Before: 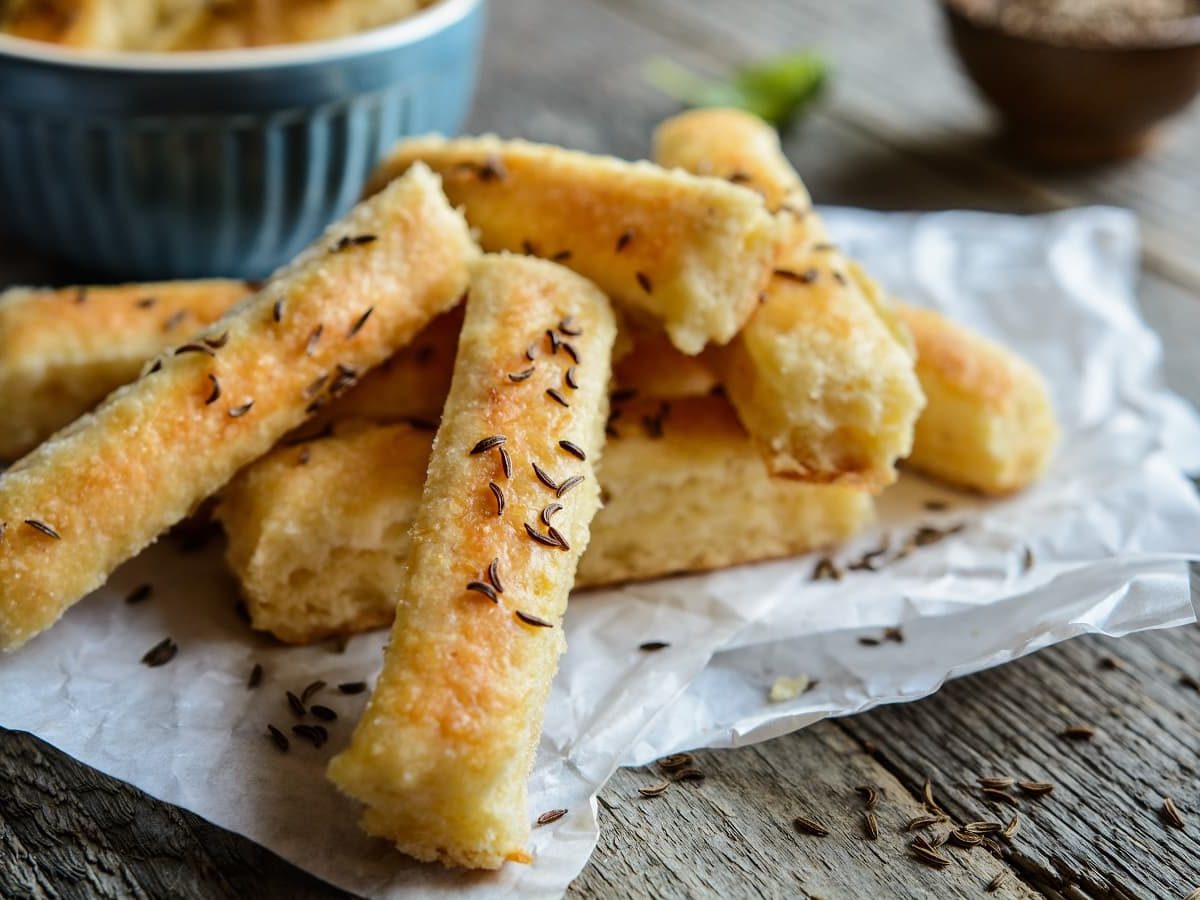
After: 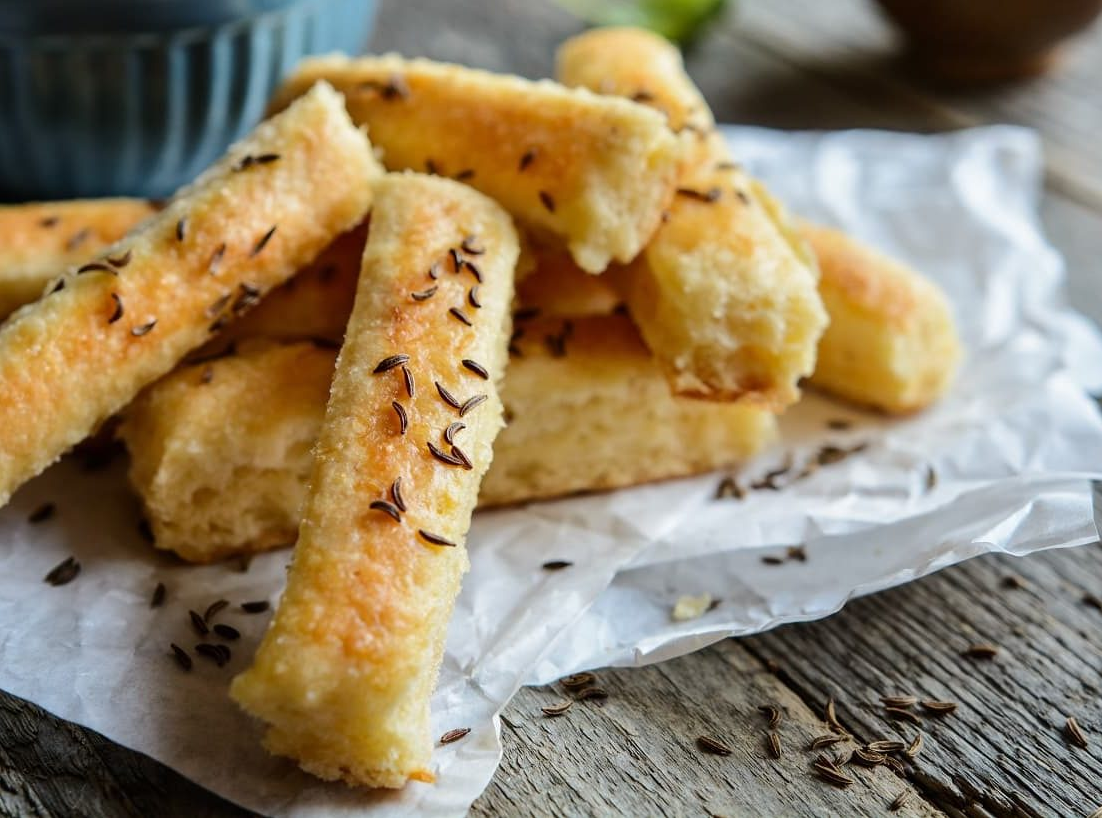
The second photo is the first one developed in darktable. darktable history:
crop and rotate: left 8.11%, top 9.068%
